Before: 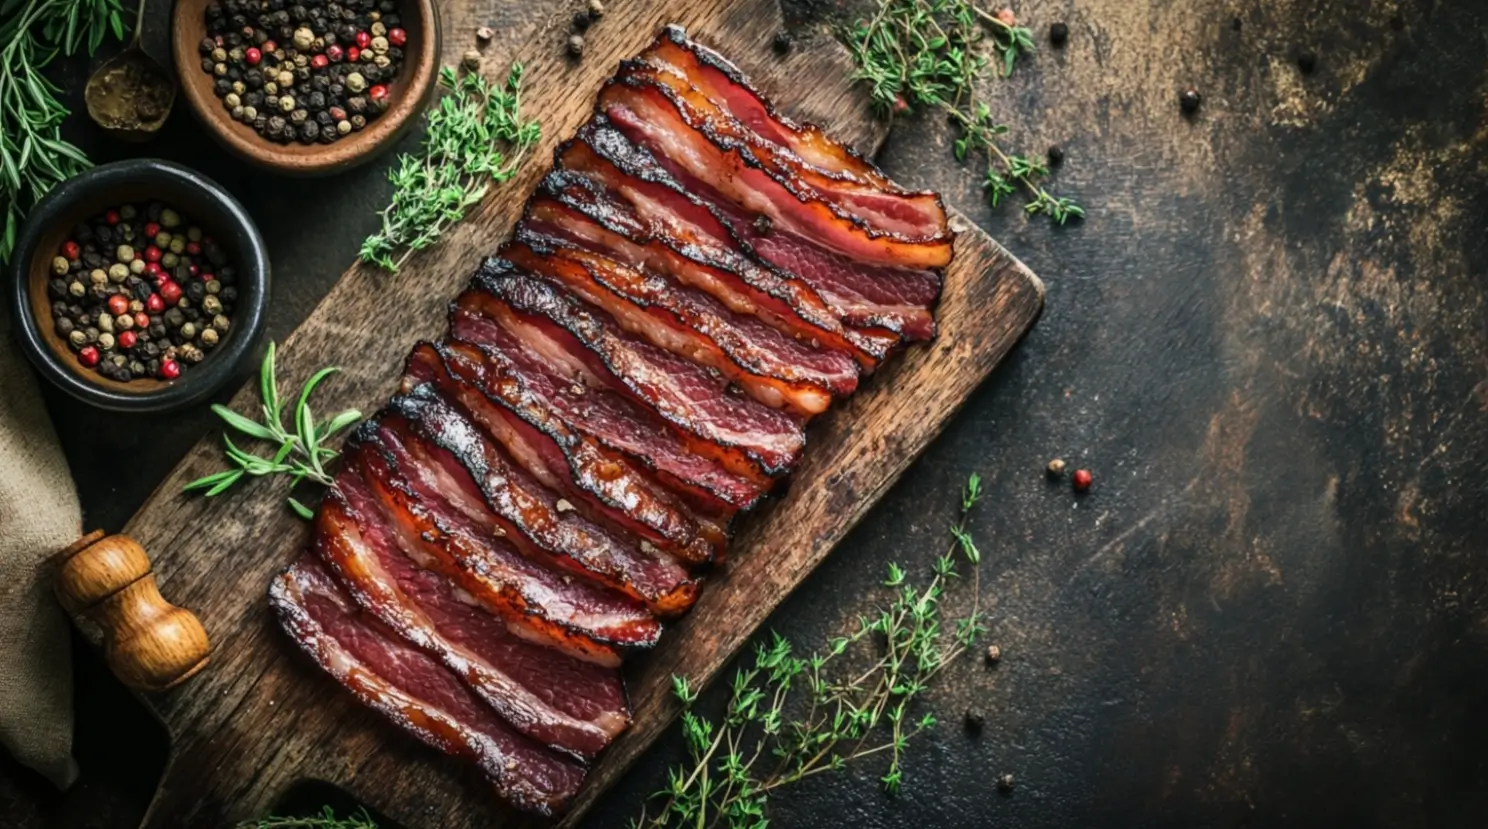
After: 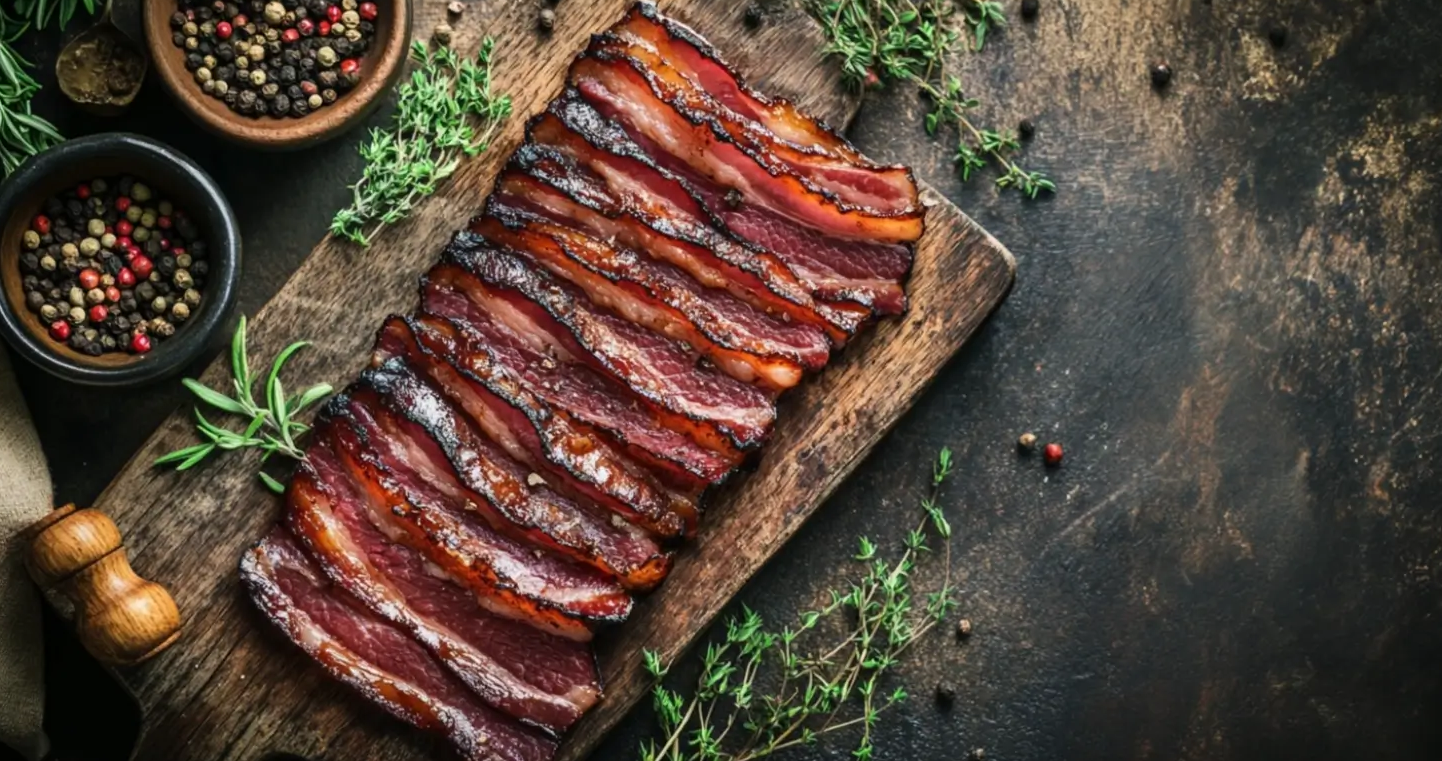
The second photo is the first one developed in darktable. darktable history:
crop: left 1.964%, top 3.251%, right 1.122%, bottom 4.933%
